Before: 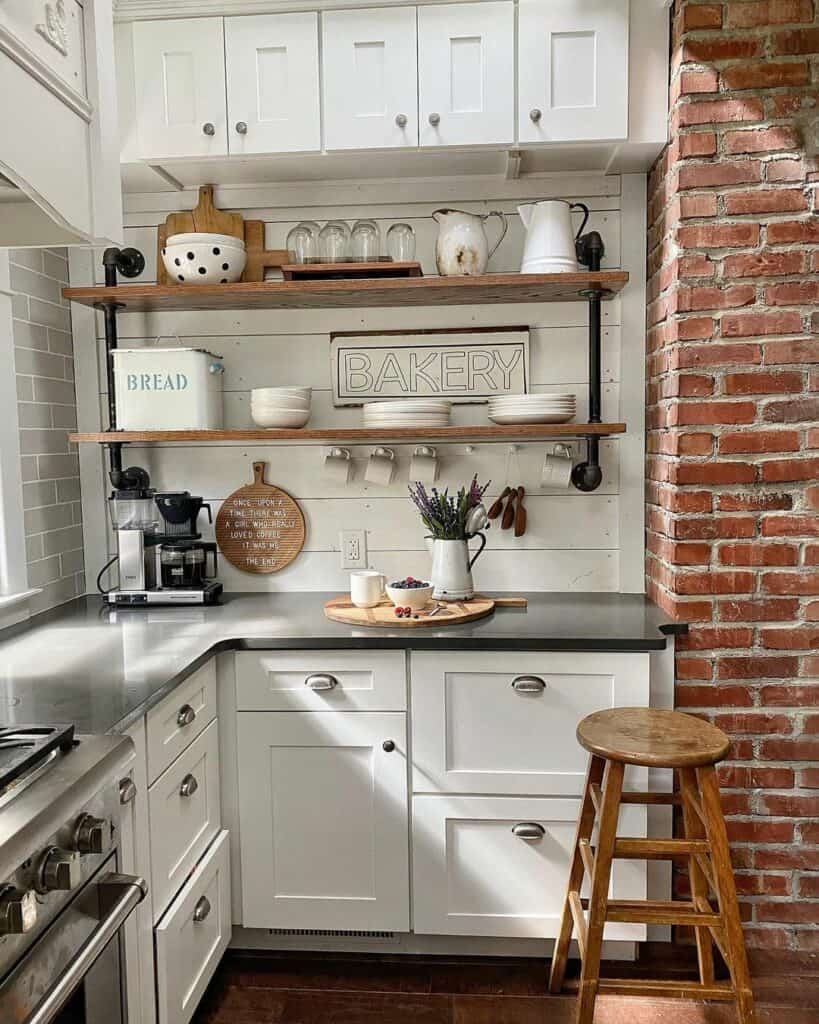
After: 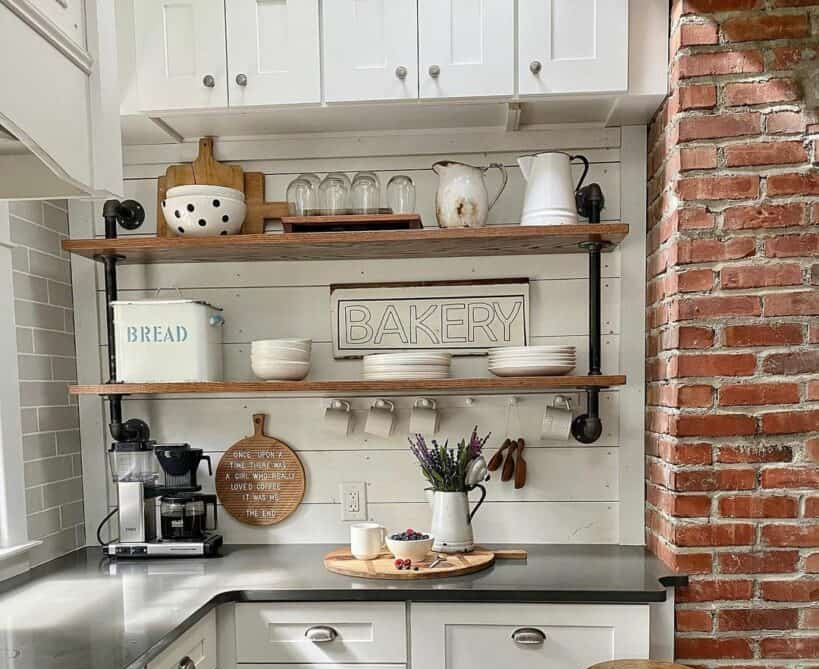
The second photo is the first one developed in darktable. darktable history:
crop and rotate: top 4.733%, bottom 29.934%
